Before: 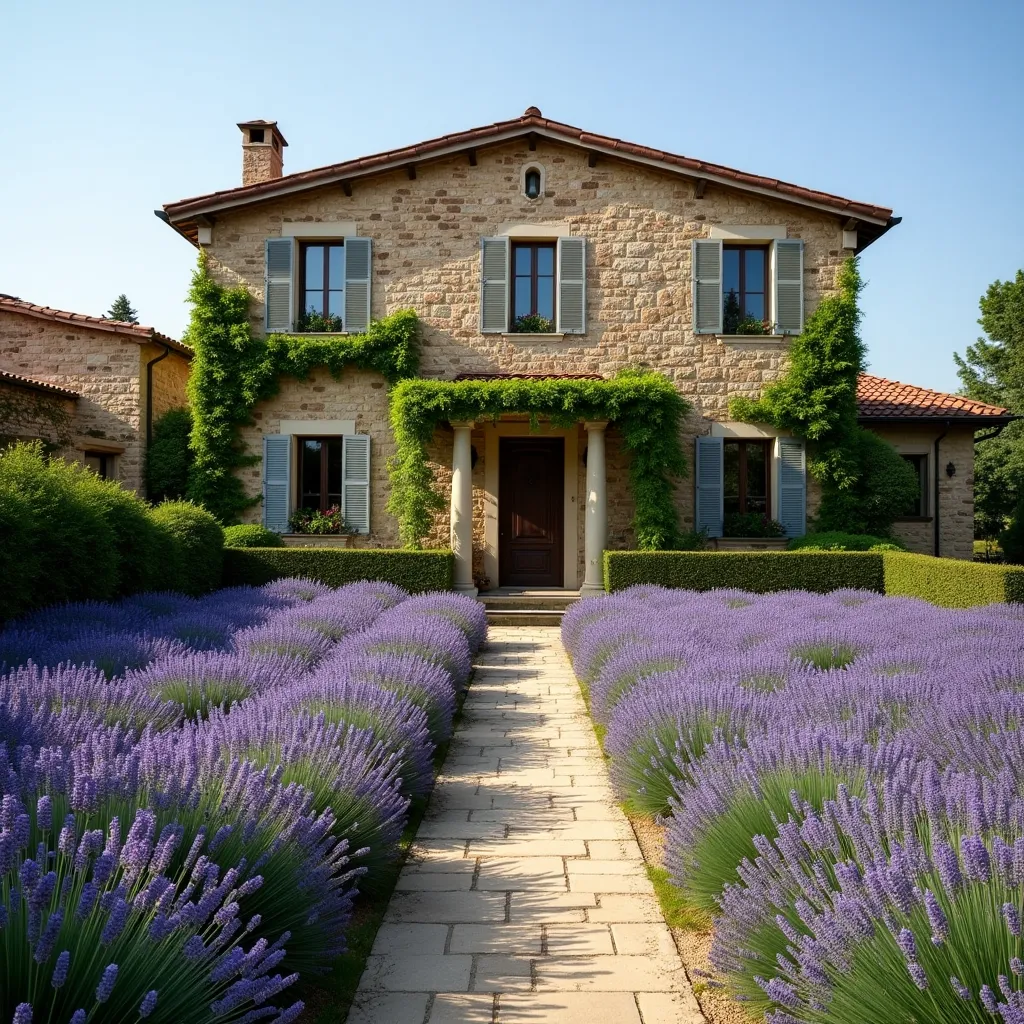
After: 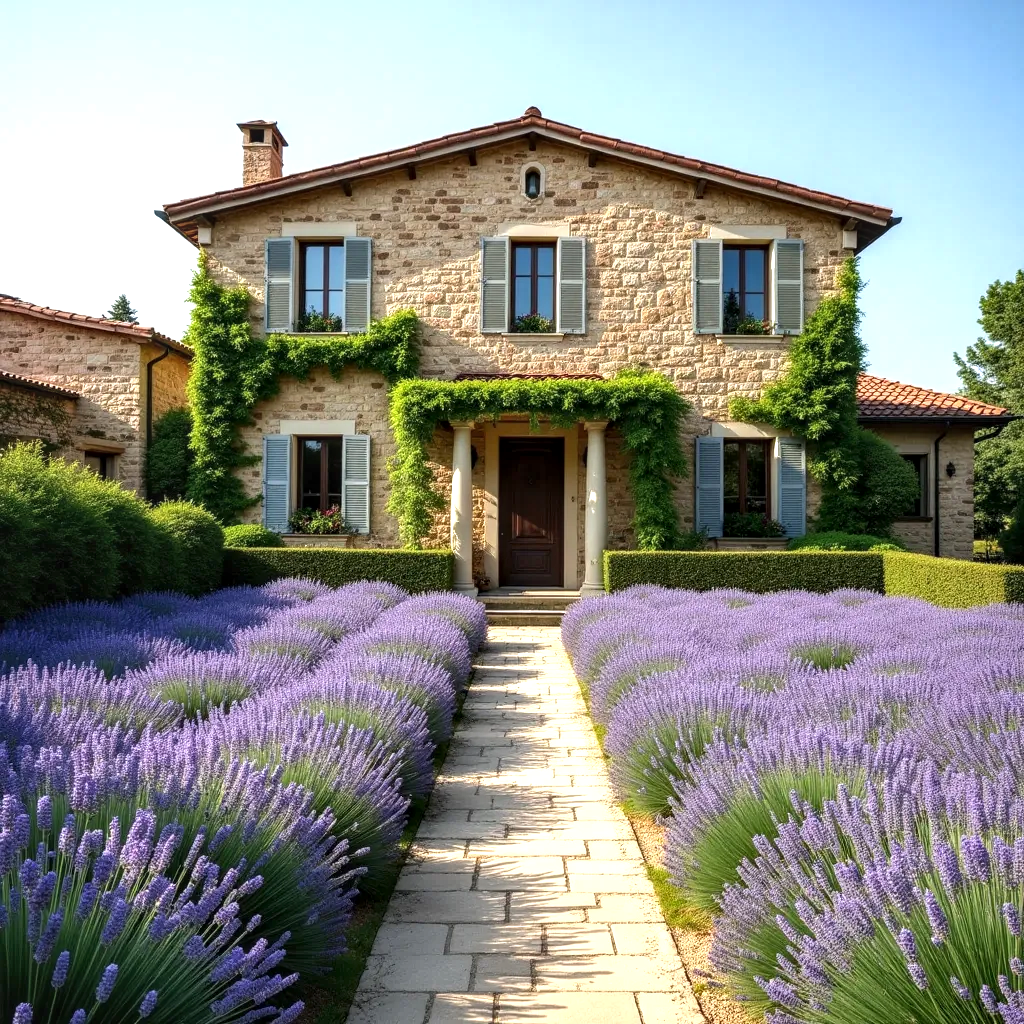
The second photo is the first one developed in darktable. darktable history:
exposure: black level correction 0, exposure 0.594 EV, compensate exposure bias true, compensate highlight preservation false
local contrast: detail 130%
